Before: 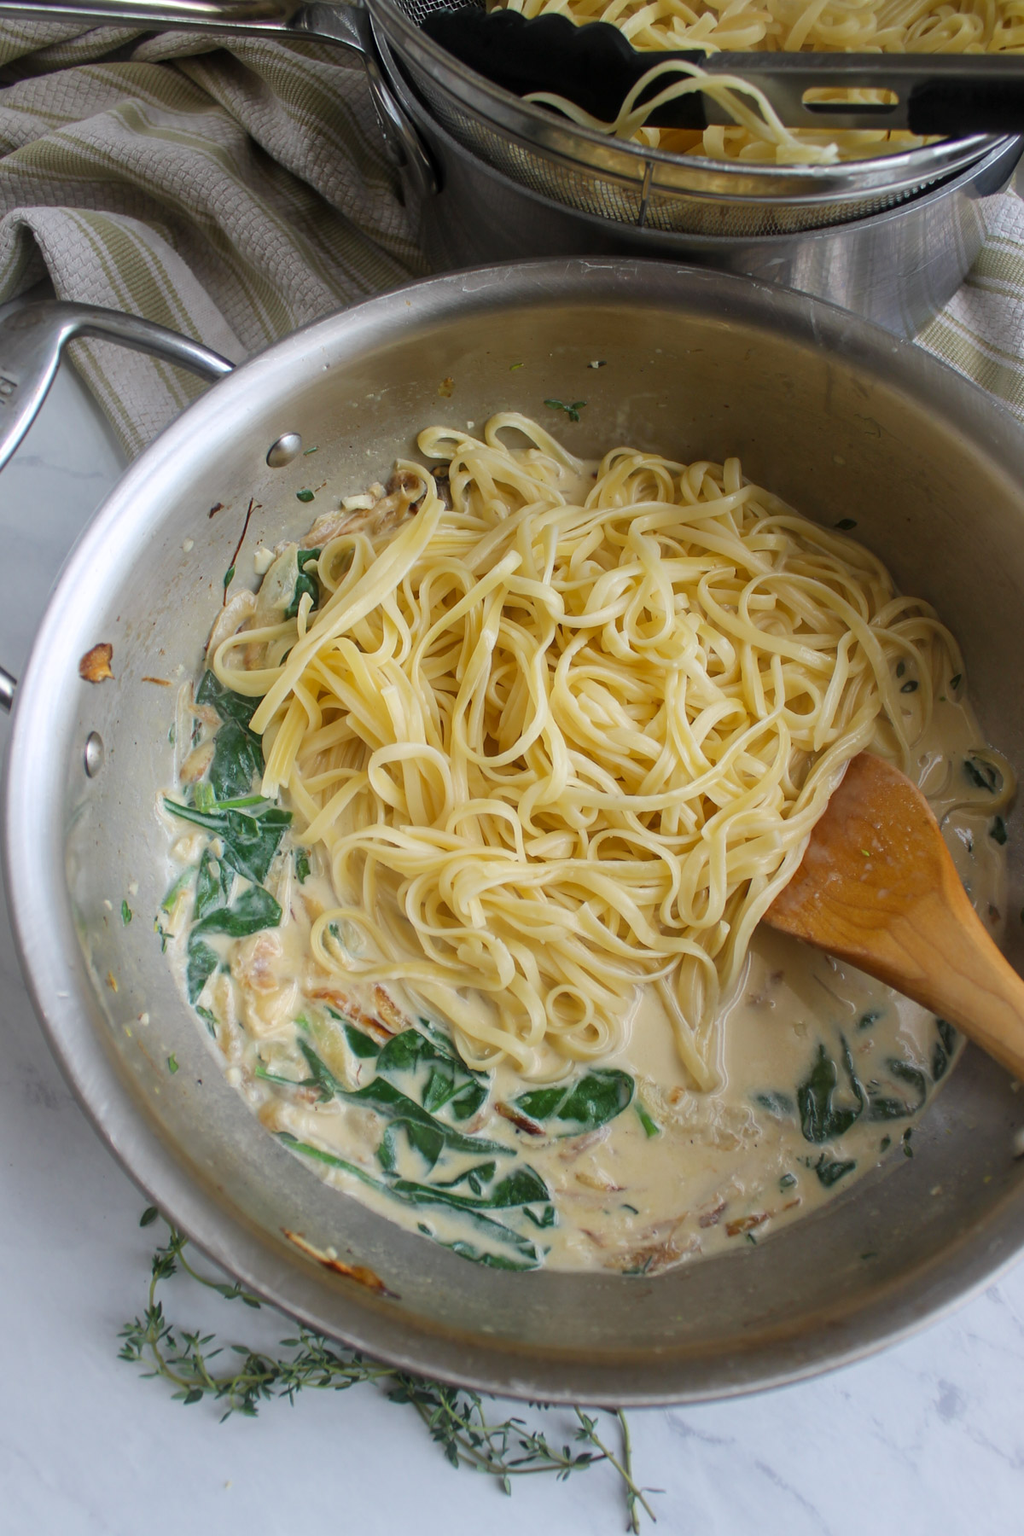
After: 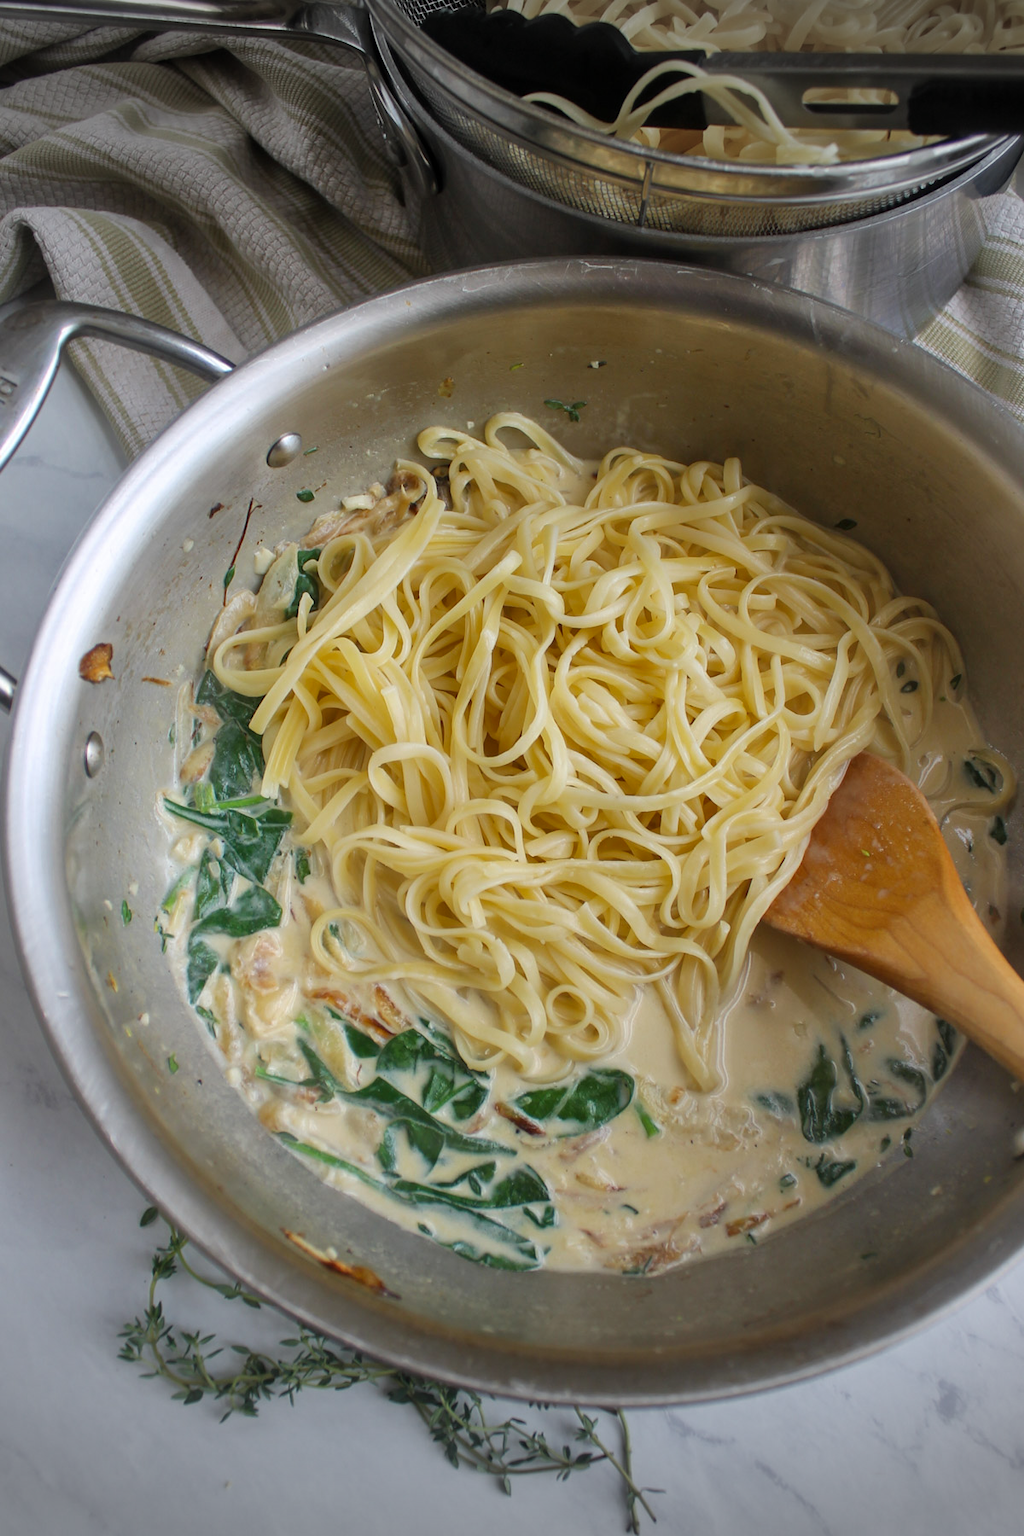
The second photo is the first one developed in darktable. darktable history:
shadows and highlights: low approximation 0.01, soften with gaussian
vignetting: fall-off start 100.34%, width/height ratio 1.31, unbound false
